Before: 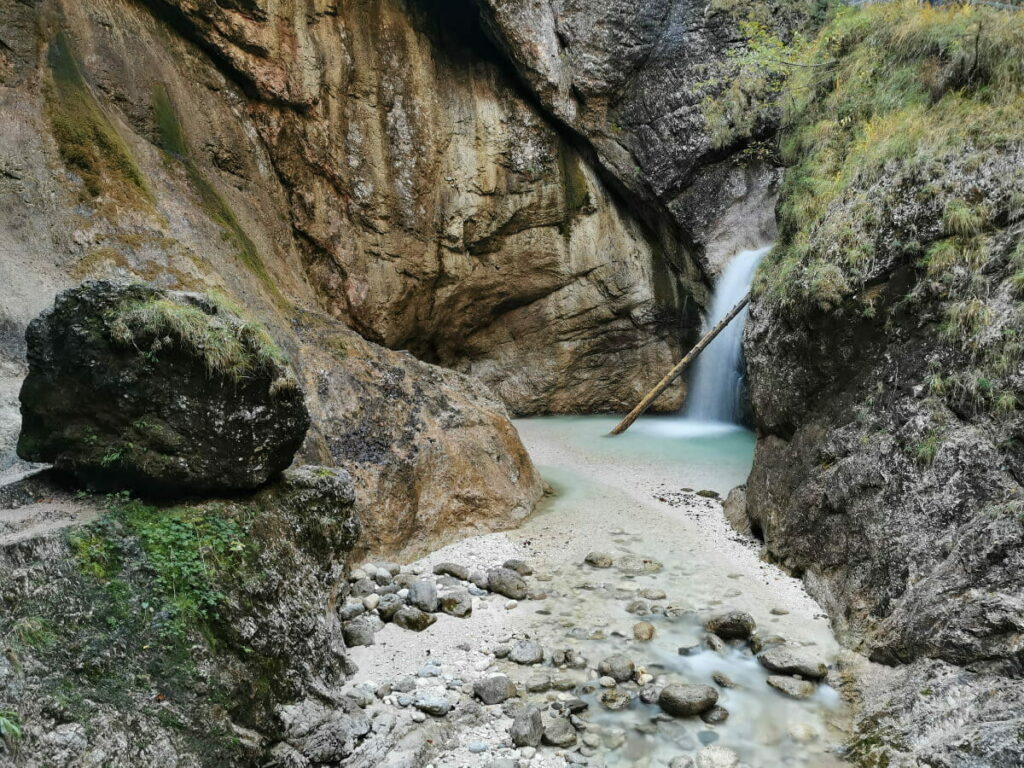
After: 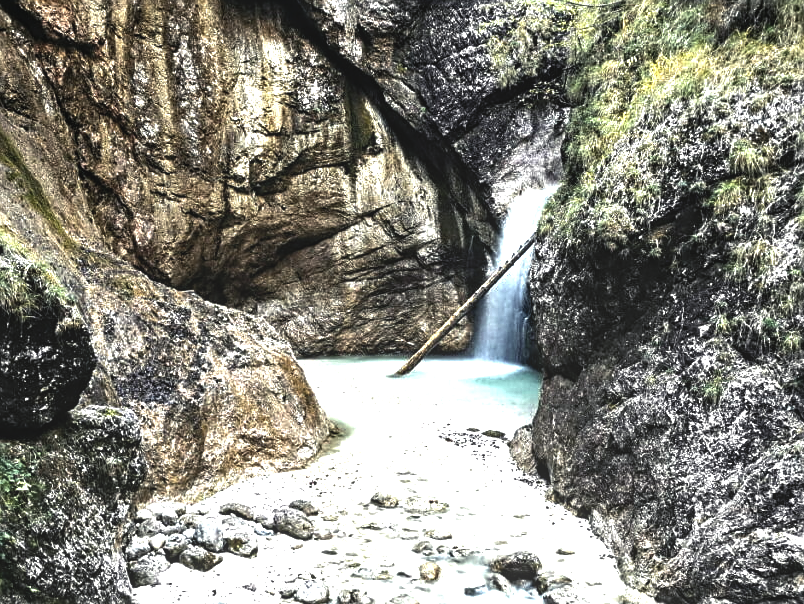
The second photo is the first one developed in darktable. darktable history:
exposure: compensate exposure bias true, compensate highlight preservation false
color zones: curves: ch0 [(0, 0.5) (0.143, 0.5) (0.286, 0.5) (0.429, 0.5) (0.571, 0.5) (0.714, 0.476) (0.857, 0.5) (1, 0.5)]; ch2 [(0, 0.5) (0.143, 0.5) (0.286, 0.5) (0.429, 0.5) (0.571, 0.5) (0.714, 0.487) (0.857, 0.5) (1, 0.5)]
haze removal: compatibility mode true, adaptive false
local contrast: detail 109%
color balance rgb: shadows lift › luminance -21.937%, shadows lift › chroma 6.618%, shadows lift › hue 268.61°, perceptual saturation grading › global saturation 19.865%, perceptual brilliance grading › highlights 74.253%, perceptual brilliance grading › shadows -29.636%, global vibrance 20%
contrast brightness saturation: contrast -0.044, saturation -0.391
crop and rotate: left 20.969%, top 7.834%, right 0.441%, bottom 13.475%
sharpen: on, module defaults
